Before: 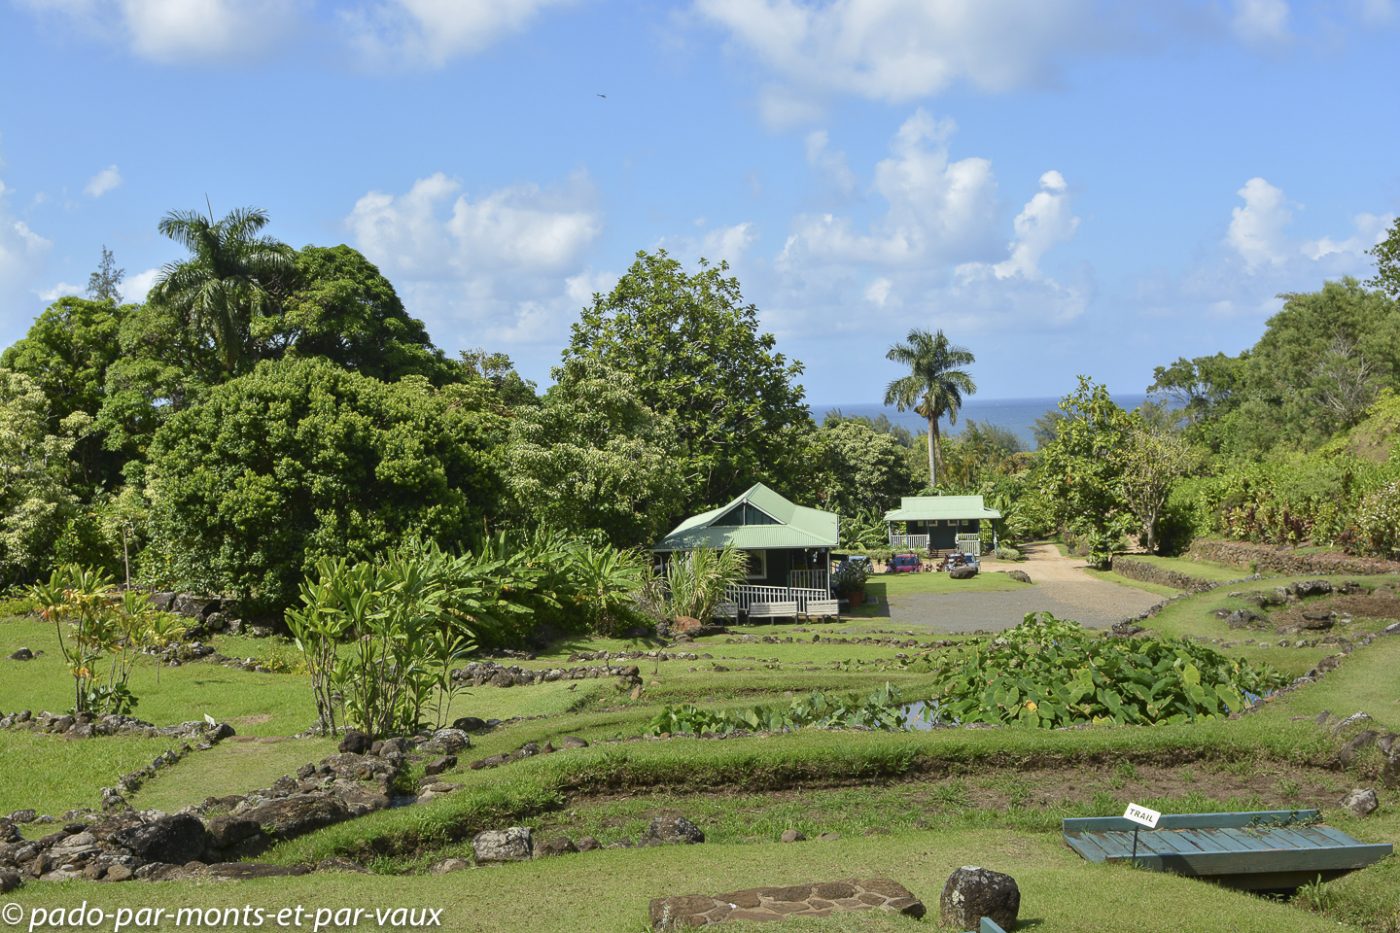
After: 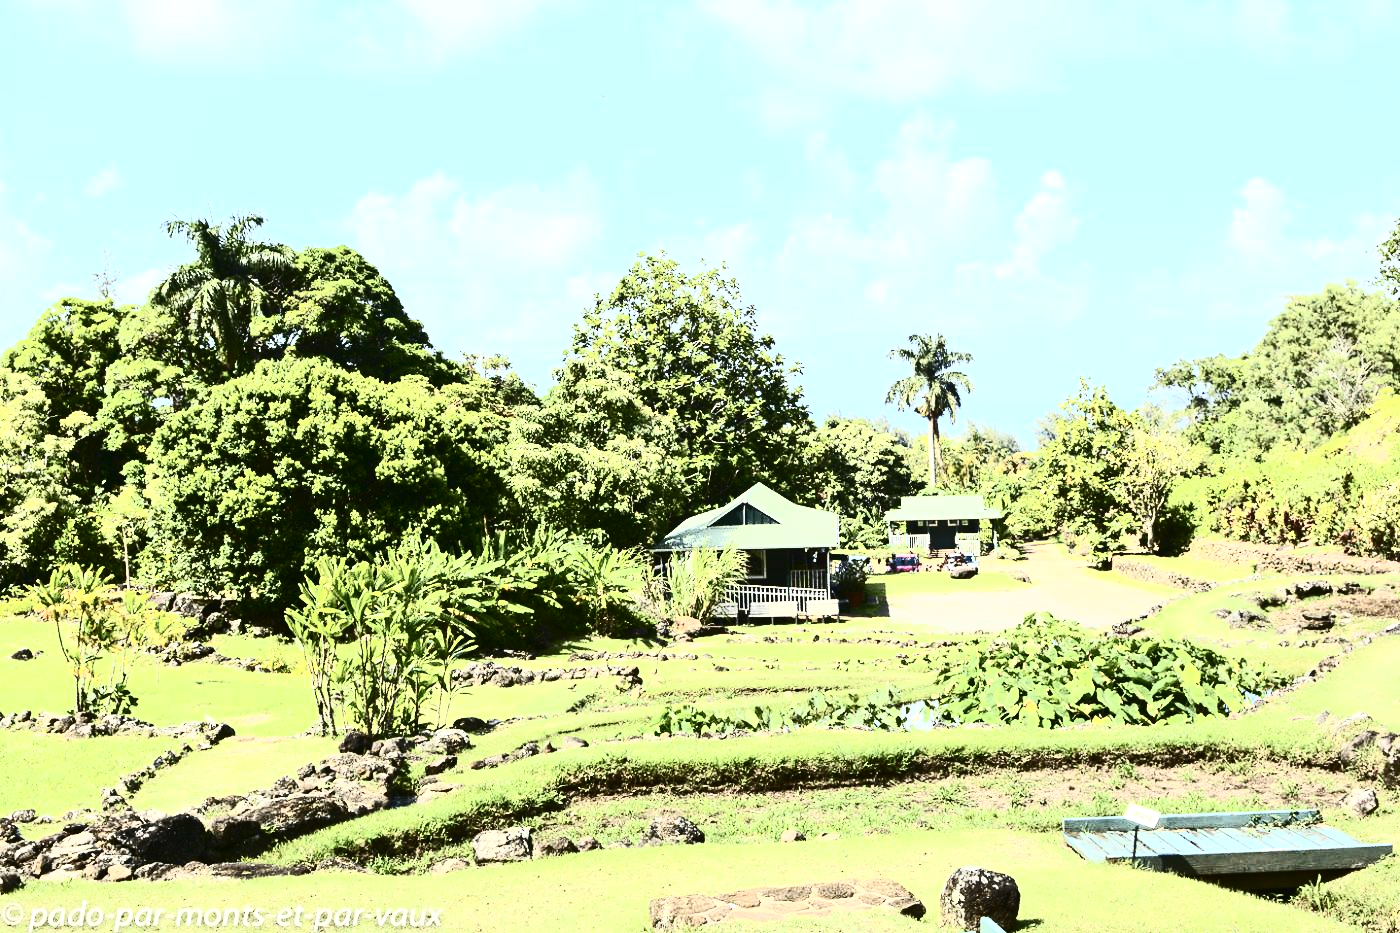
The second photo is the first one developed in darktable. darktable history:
contrast brightness saturation: contrast 0.93, brightness 0.2
exposure: exposure 1 EV, compensate highlight preservation false
